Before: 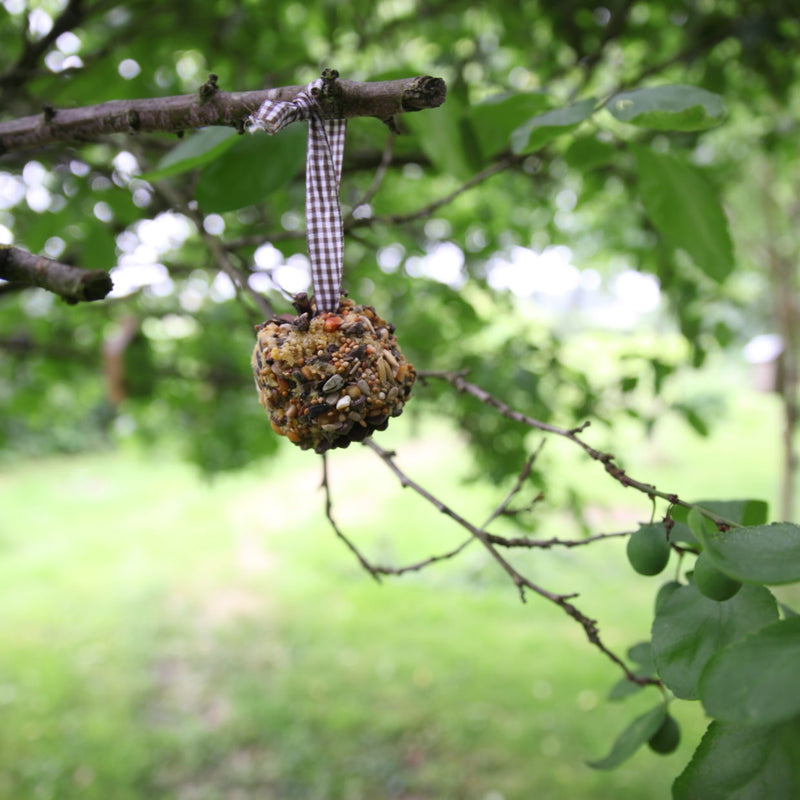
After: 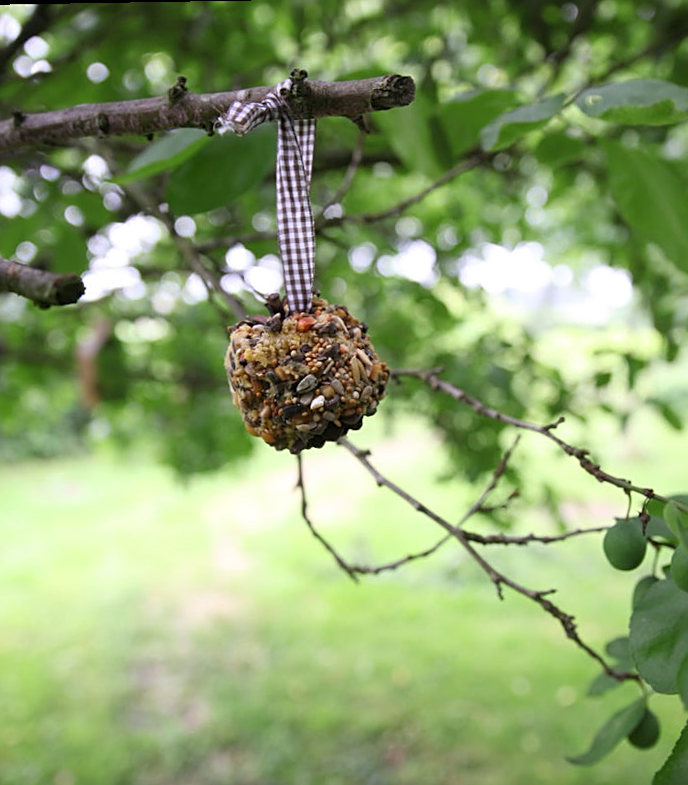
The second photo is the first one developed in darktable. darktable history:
crop and rotate: angle 0.954°, left 4.116%, top 0.971%, right 11.168%, bottom 2.496%
sharpen: amount 0.489
